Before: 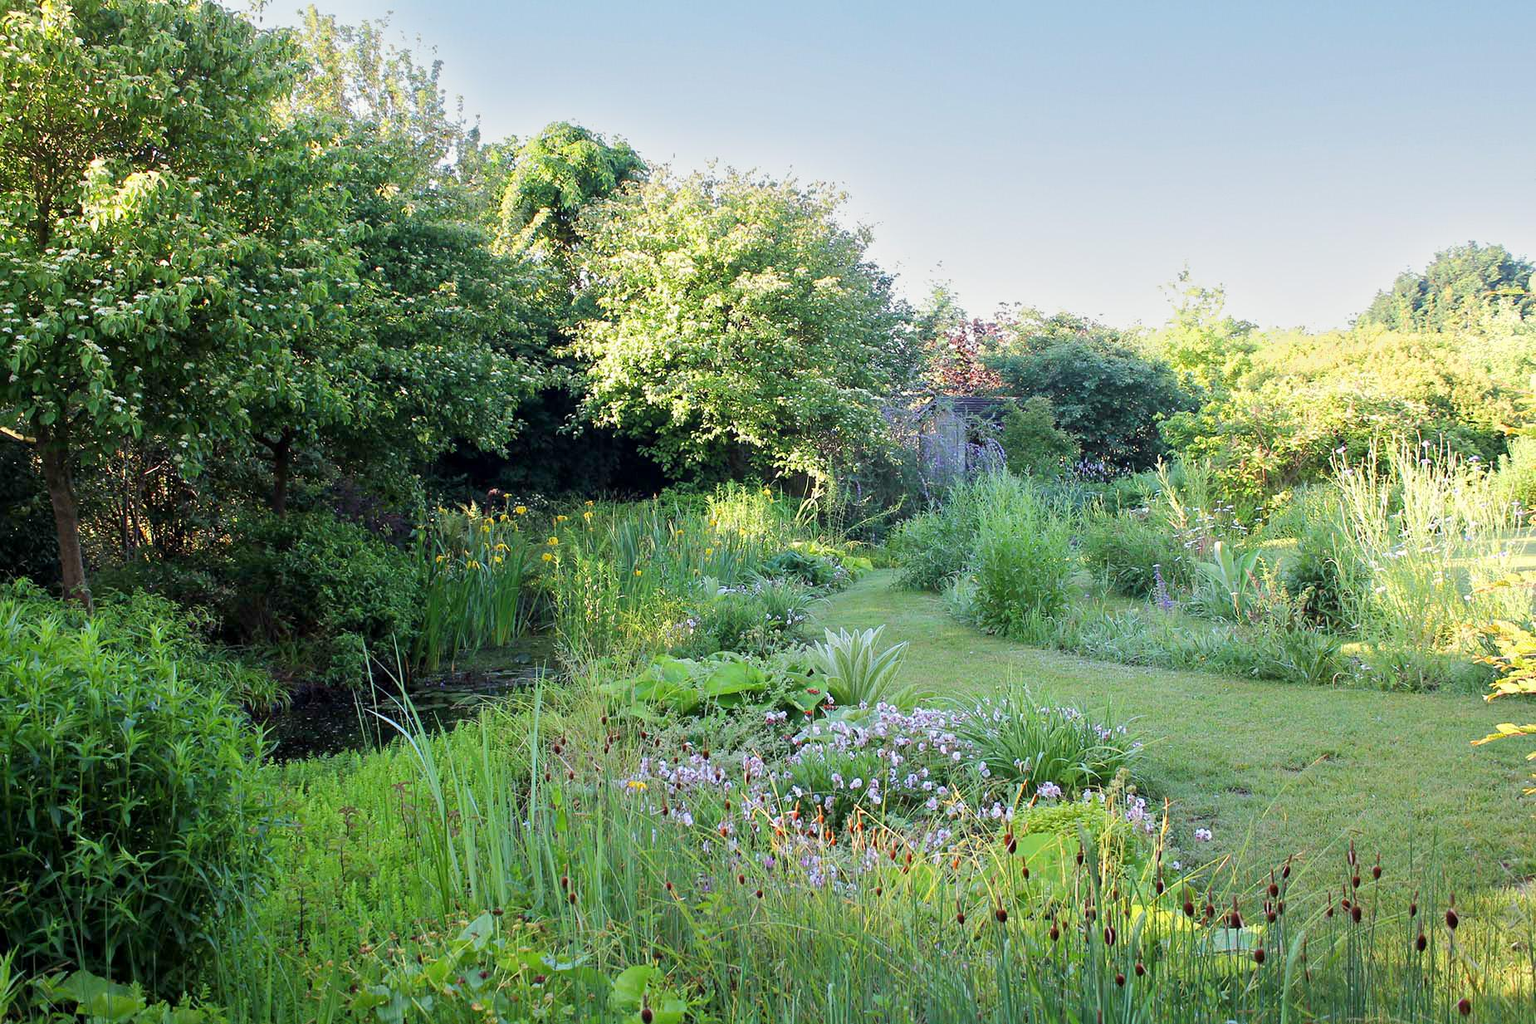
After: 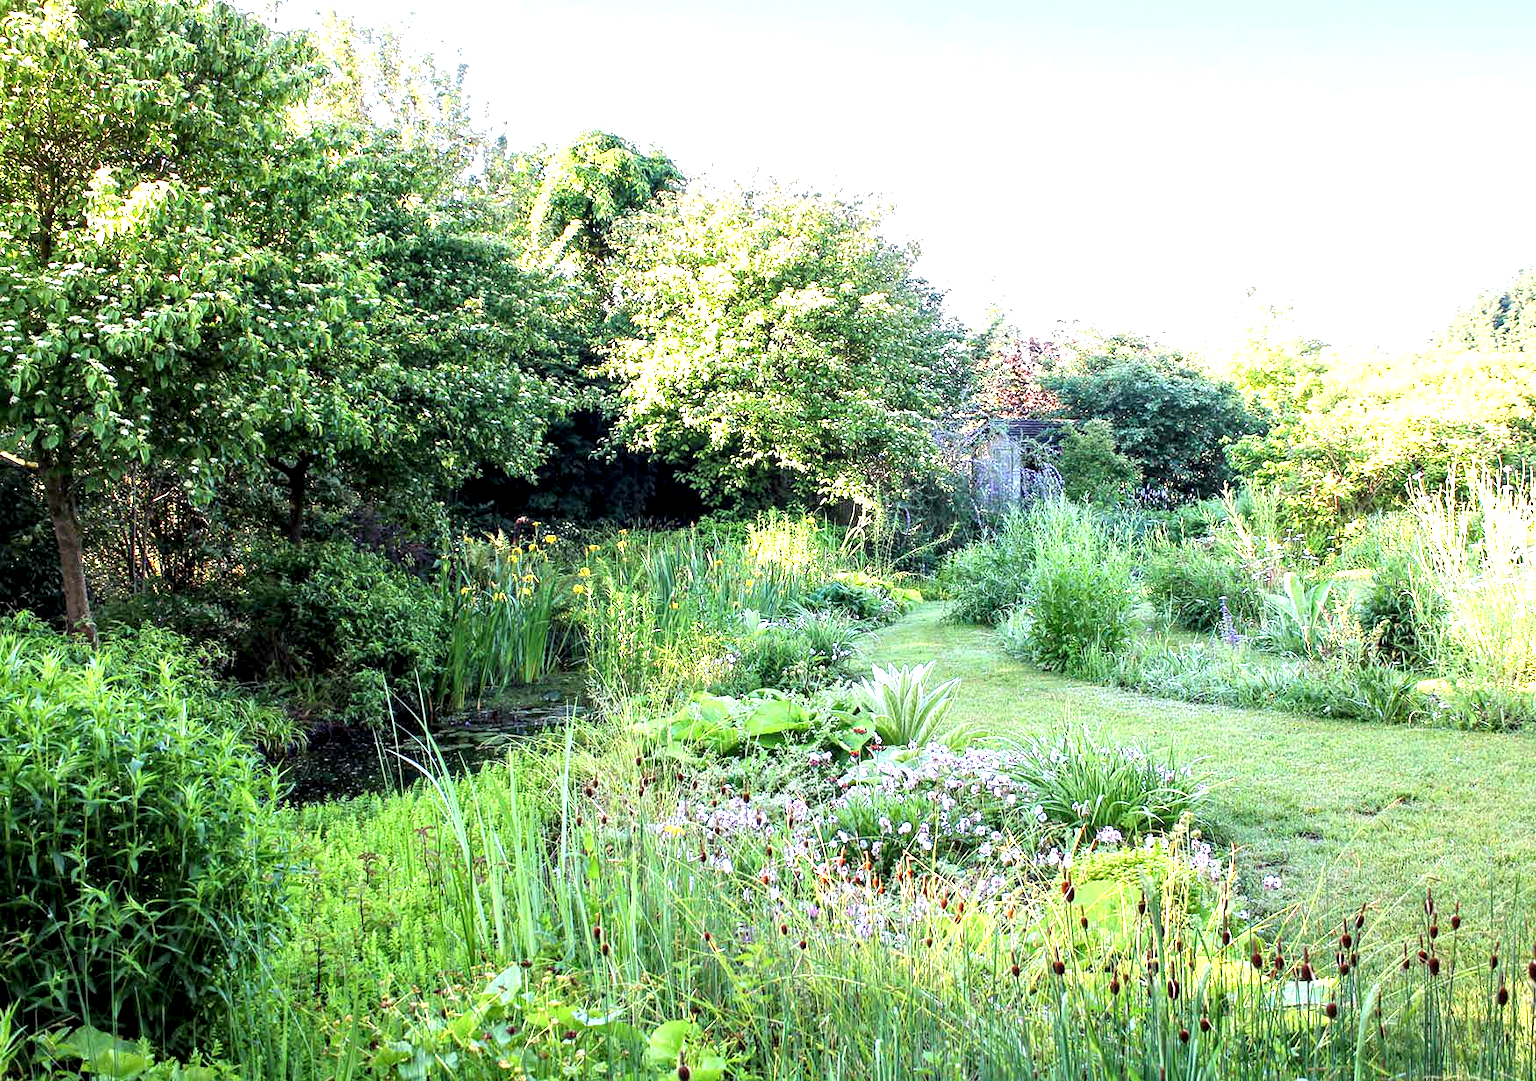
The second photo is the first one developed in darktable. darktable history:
crop and rotate: left 0%, right 5.371%
exposure: black level correction 0, exposure 1.001 EV, compensate highlight preservation false
local contrast: highlights 60%, shadows 61%, detail 160%
